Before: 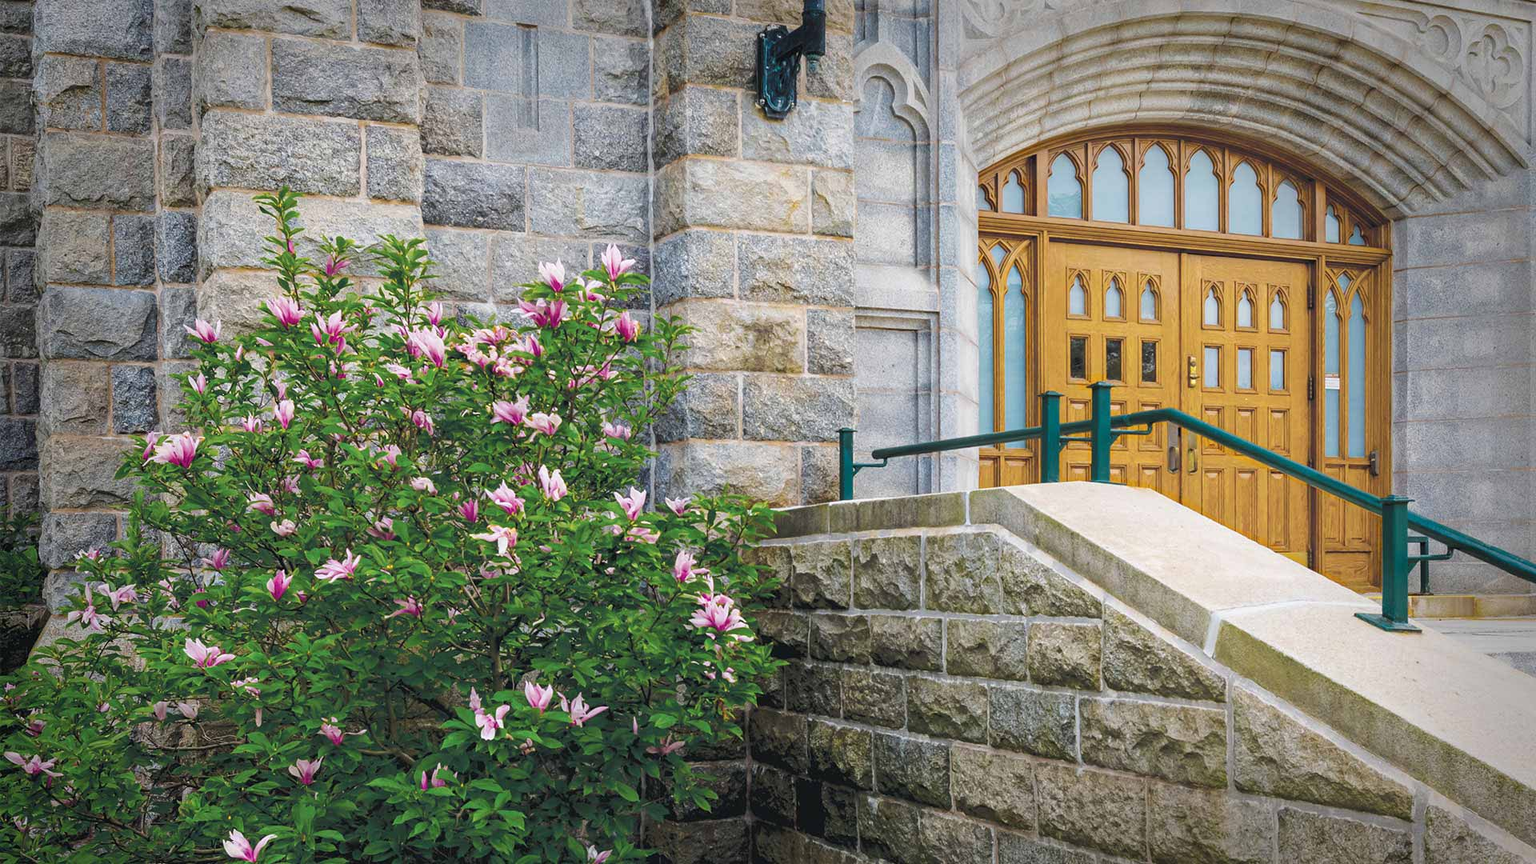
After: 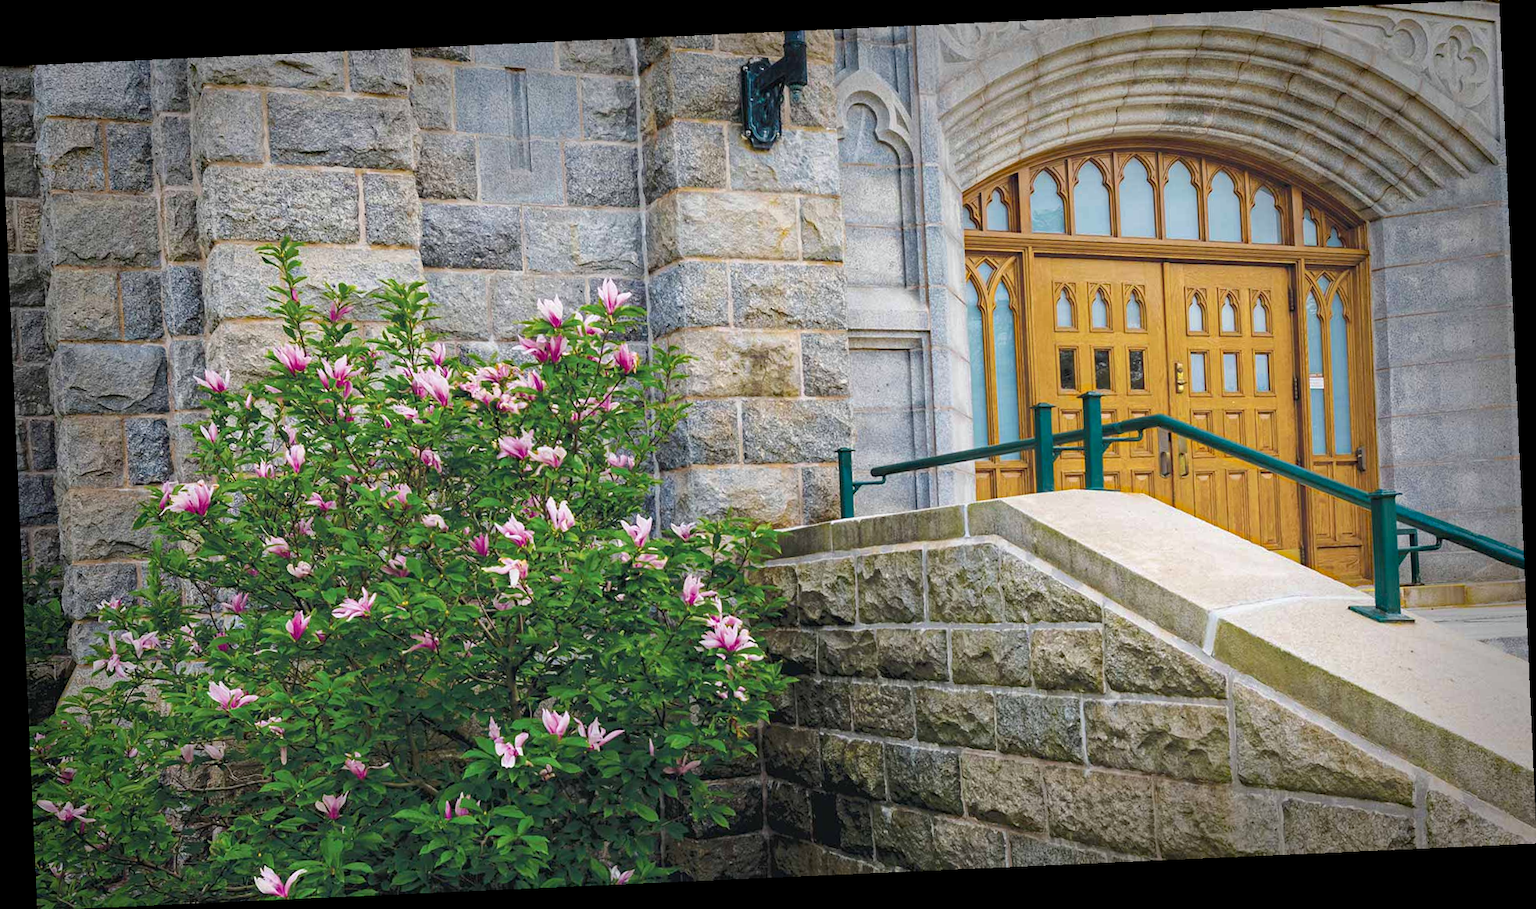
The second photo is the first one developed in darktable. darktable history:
rotate and perspective: rotation -2.56°, automatic cropping off
haze removal: compatibility mode true, adaptive false
